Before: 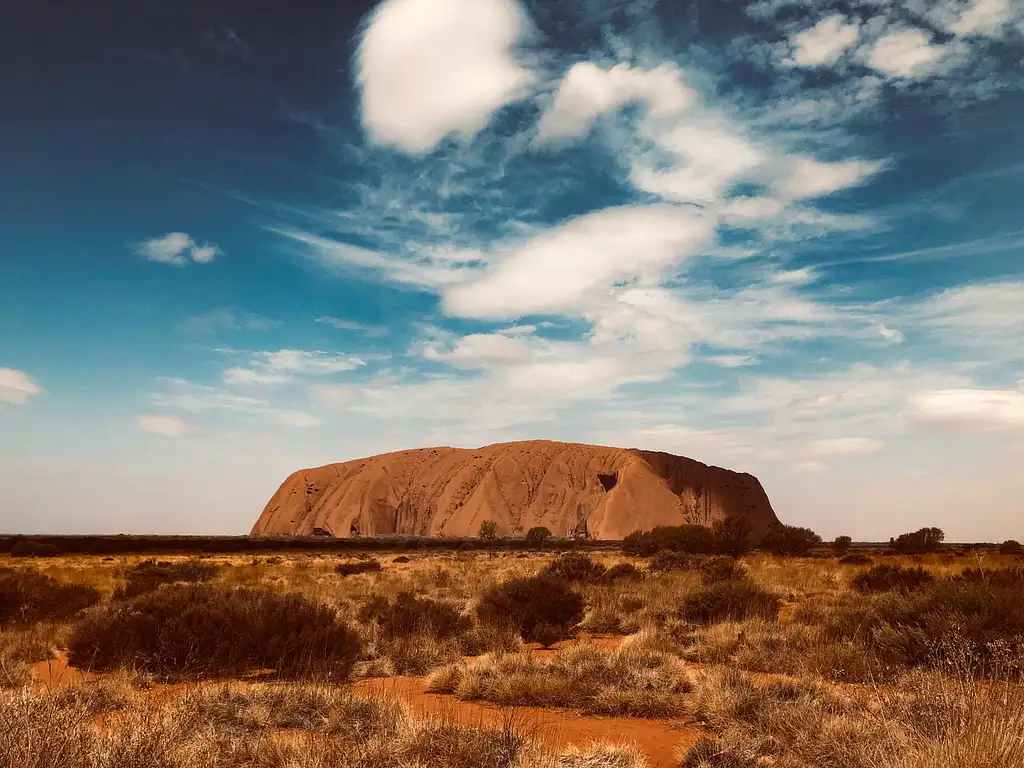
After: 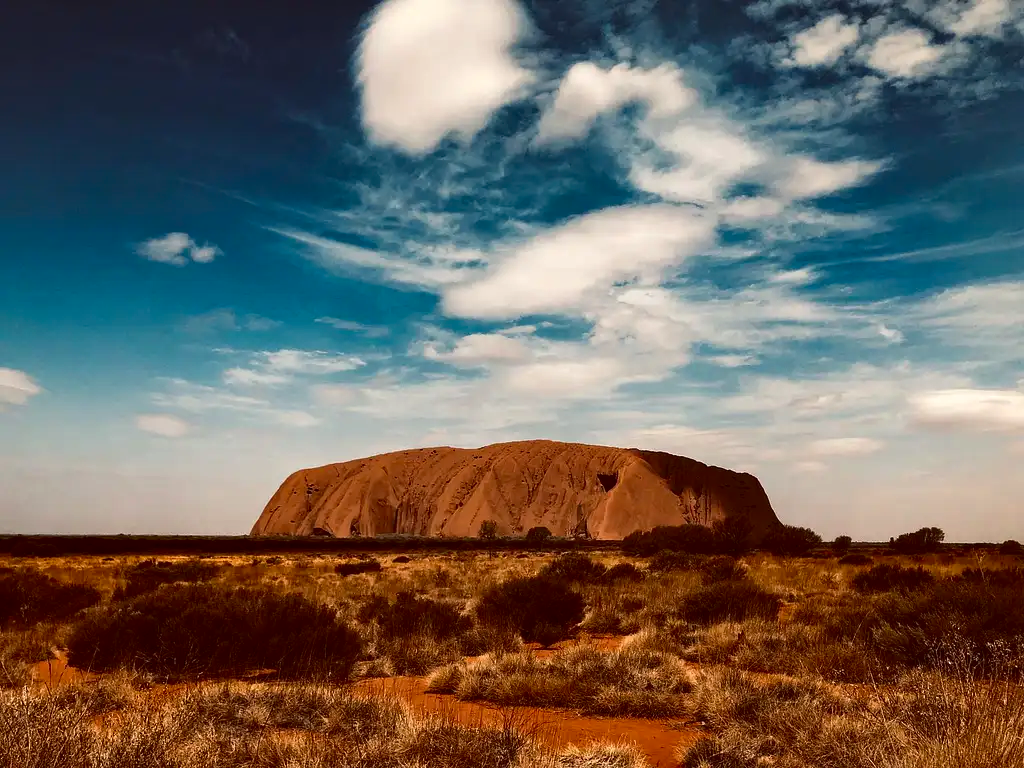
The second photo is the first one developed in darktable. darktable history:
contrast equalizer: y [[0.511, 0.558, 0.631, 0.632, 0.559, 0.512], [0.5 ×6], [0.507, 0.559, 0.627, 0.644, 0.647, 0.647], [0 ×6], [0 ×6]], mix 0.294
contrast brightness saturation: contrast 0.068, brightness -0.145, saturation 0.109
